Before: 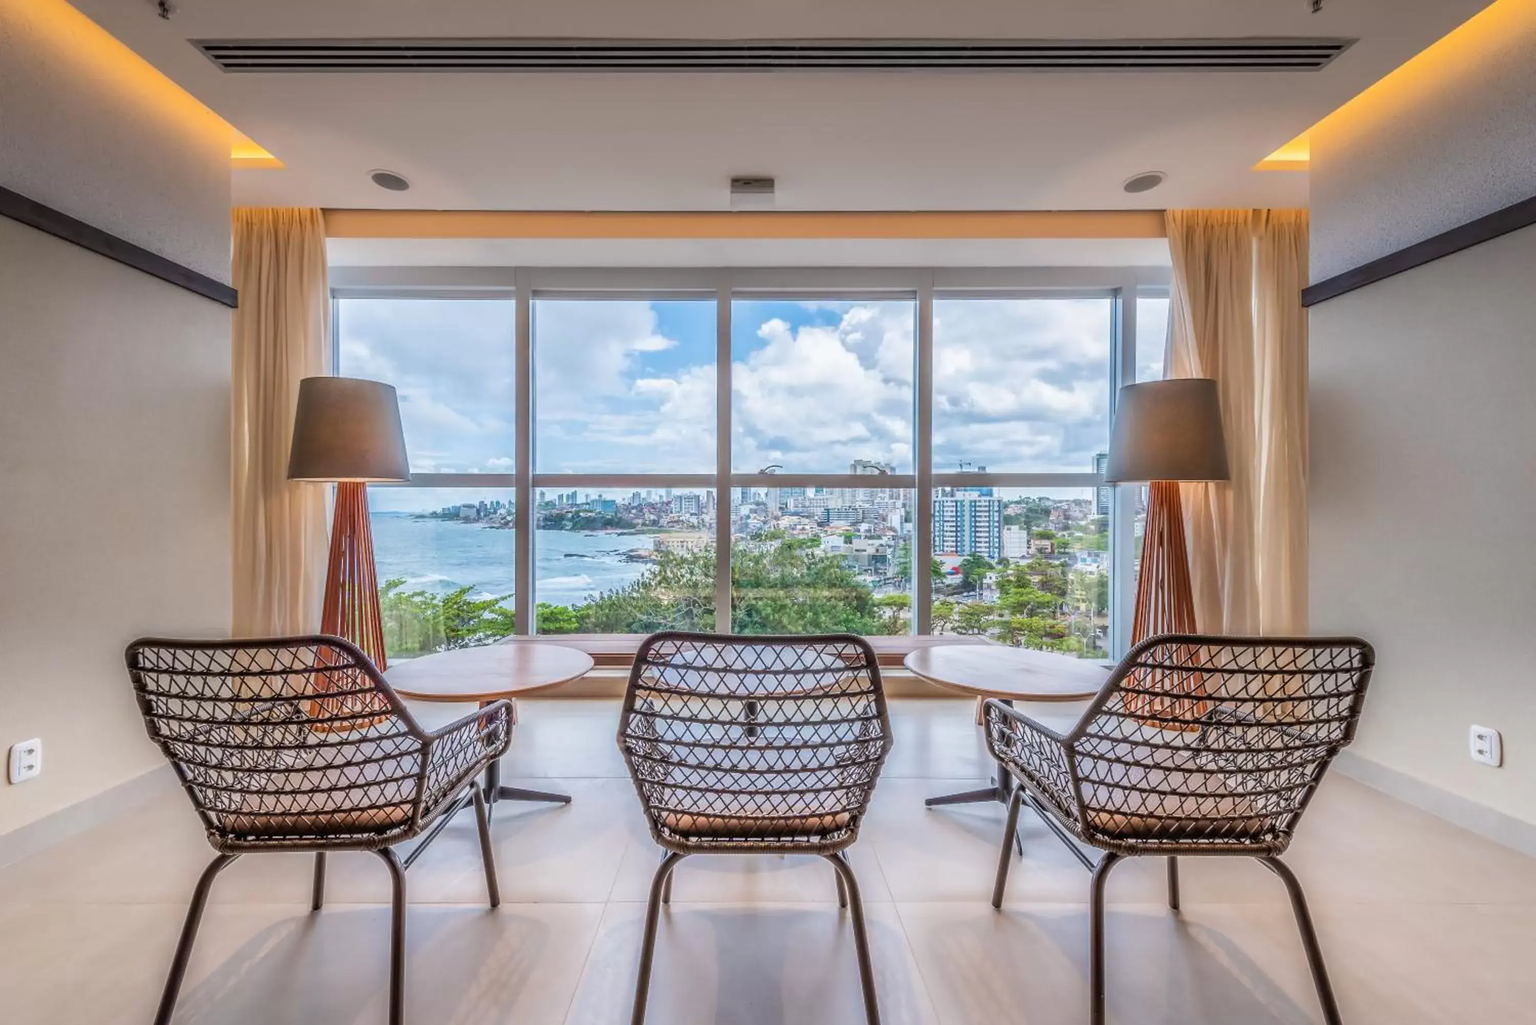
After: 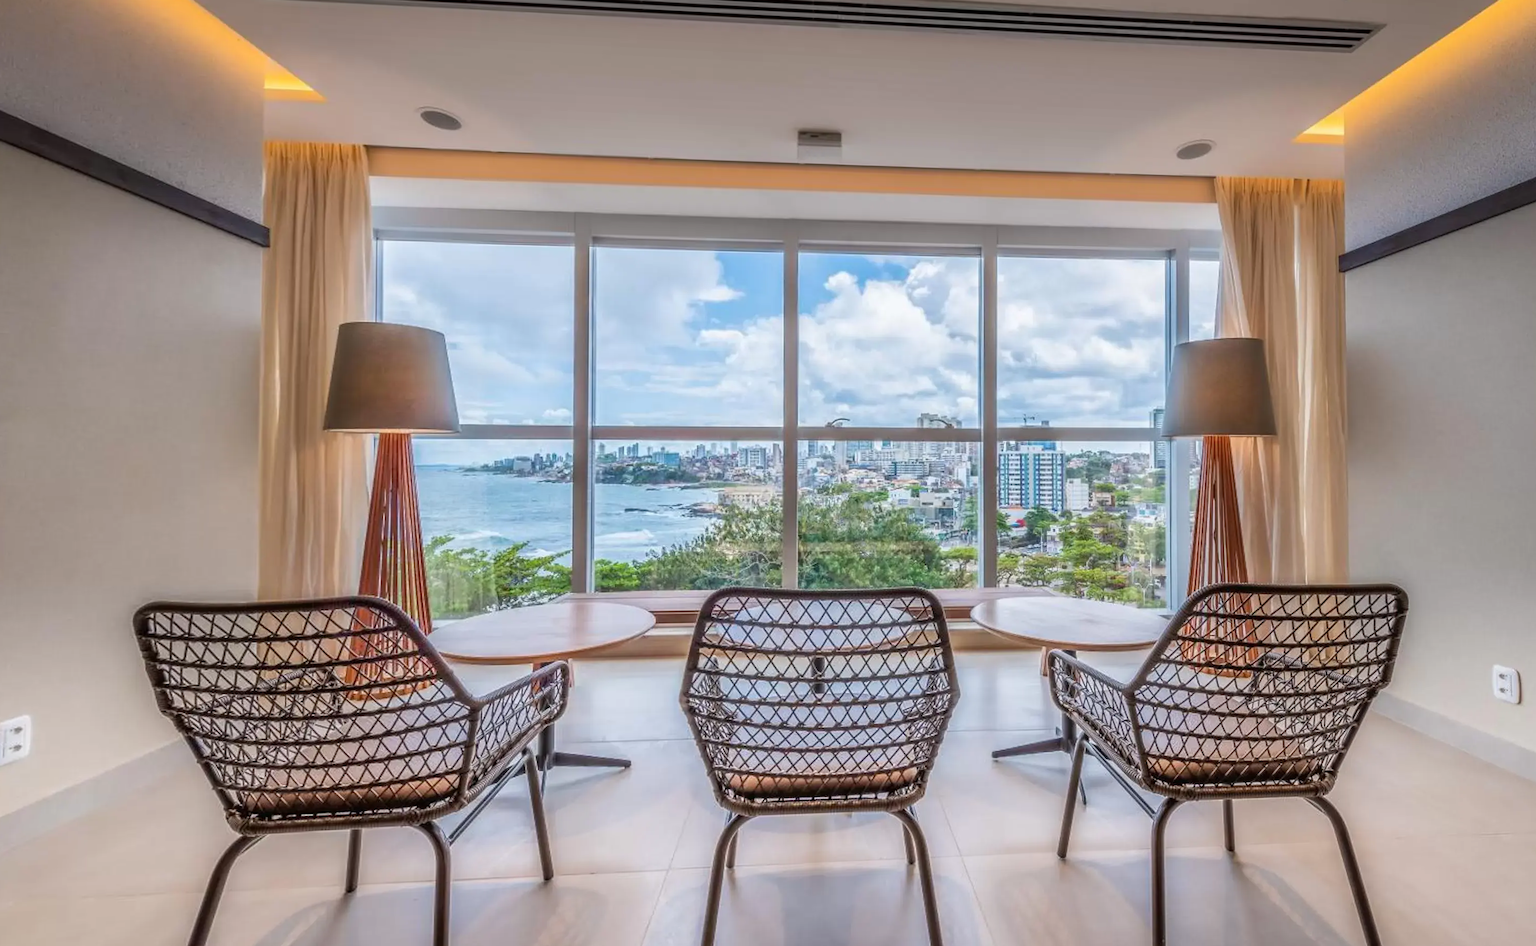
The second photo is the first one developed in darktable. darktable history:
exposure: compensate highlight preservation false
rotate and perspective: rotation -0.013°, lens shift (vertical) -0.027, lens shift (horizontal) 0.178, crop left 0.016, crop right 0.989, crop top 0.082, crop bottom 0.918
